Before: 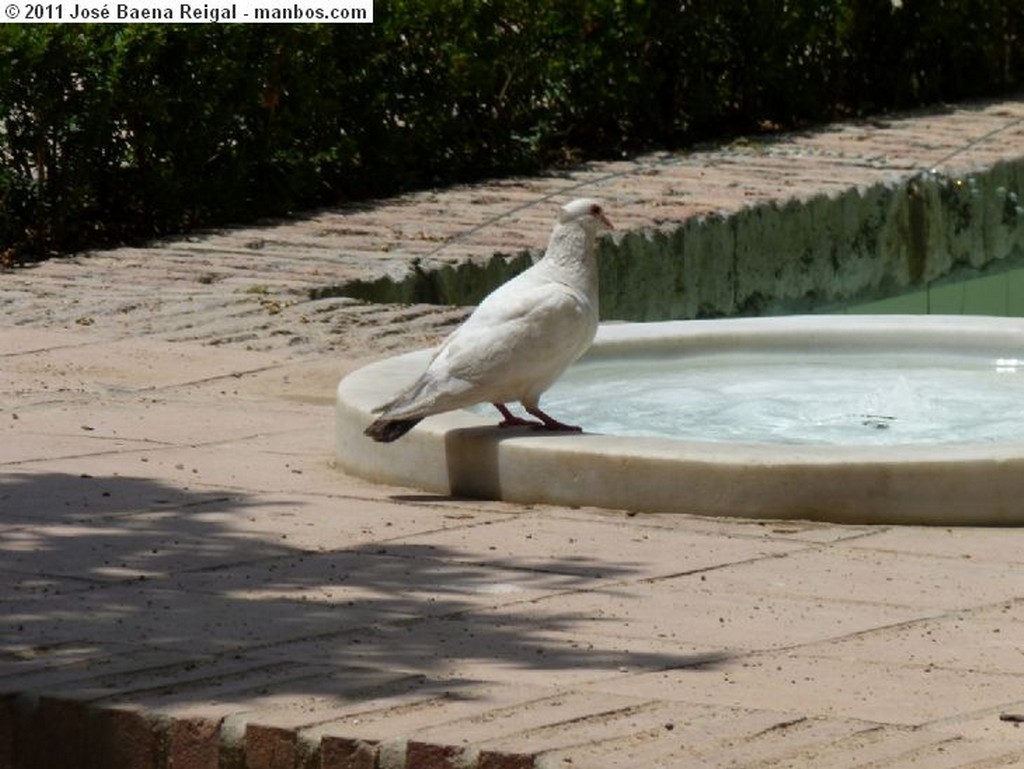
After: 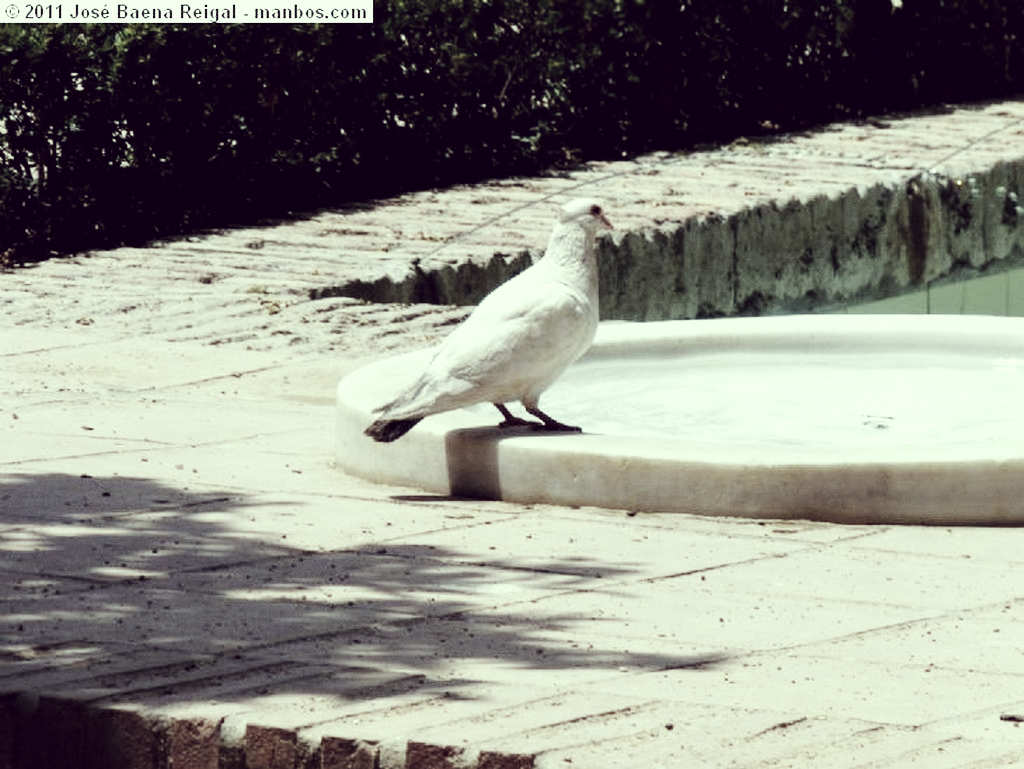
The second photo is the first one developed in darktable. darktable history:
base curve: curves: ch0 [(0, 0.003) (0.001, 0.002) (0.006, 0.004) (0.02, 0.022) (0.048, 0.086) (0.094, 0.234) (0.162, 0.431) (0.258, 0.629) (0.385, 0.8) (0.548, 0.918) (0.751, 0.988) (1, 1)], exposure shift 0.01, preserve colors none
local contrast: highlights 100%, shadows 101%, detail 120%, midtone range 0.2
color correction: highlights a* -20.14, highlights b* 20.63, shadows a* 19.57, shadows b* -20.61, saturation 0.428
